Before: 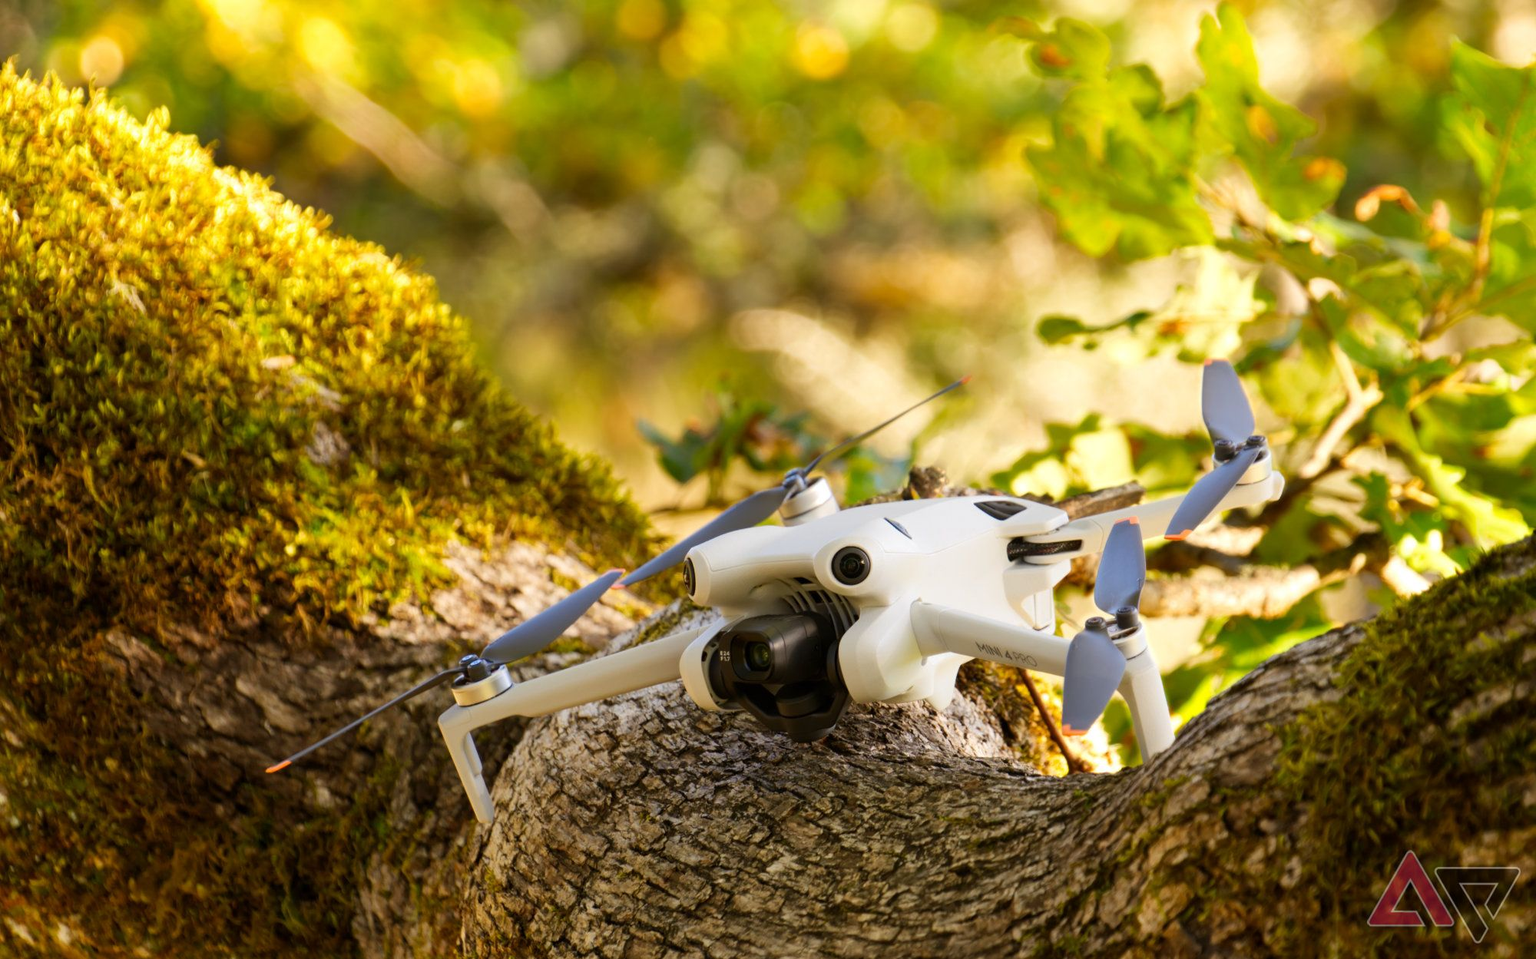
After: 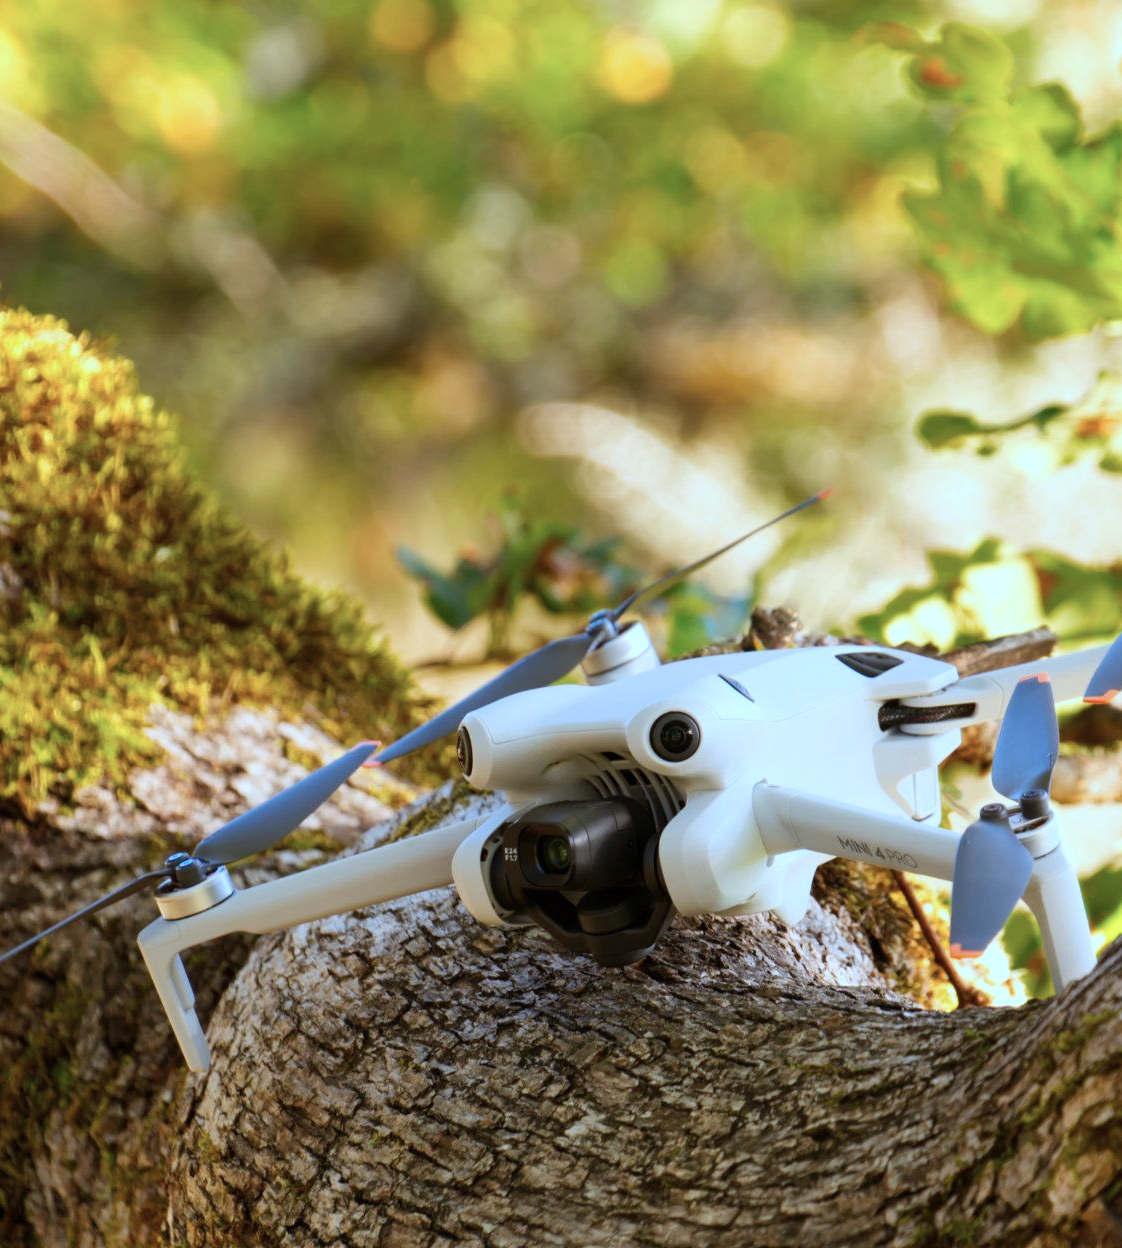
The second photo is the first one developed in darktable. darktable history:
color correction: highlights a* -9.35, highlights b* -23.15
color calibration: illuminant custom, x 0.348, y 0.366, temperature 4940.58 K
crop: left 21.674%, right 22.086%
